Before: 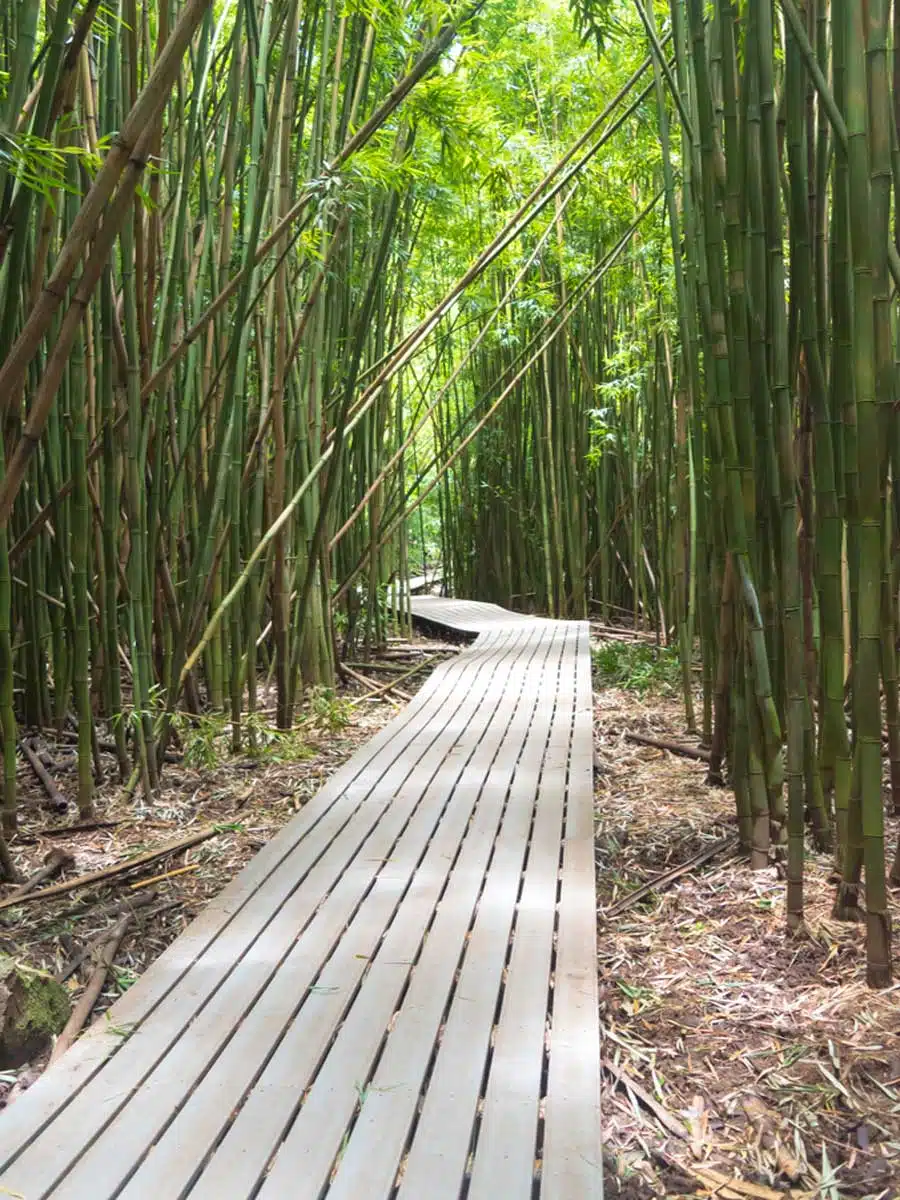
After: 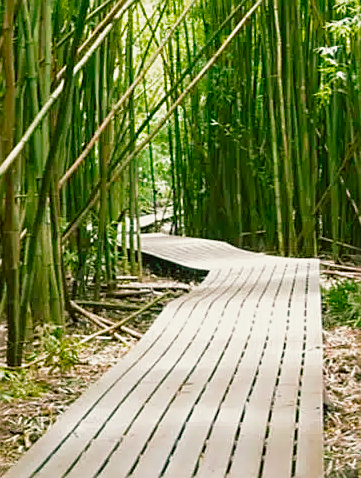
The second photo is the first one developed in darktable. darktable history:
crop: left 30.029%, top 30.248%, right 29.758%, bottom 29.904%
filmic rgb: black relative exposure -9.57 EV, white relative exposure 3.06 EV, threshold 3.03 EV, hardness 6.15, preserve chrominance no, color science v5 (2021), enable highlight reconstruction true
color balance rgb: shadows lift › chroma 12.012%, shadows lift › hue 130.64°, highlights gain › chroma 0.929%, highlights gain › hue 28.27°, linear chroma grading › global chroma -14.599%, perceptual saturation grading › global saturation 36.598%, perceptual saturation grading › shadows 35.758%, perceptual brilliance grading › global brilliance 2.55%, perceptual brilliance grading › highlights -2.383%, perceptual brilliance grading › shadows 3.679%, global vibrance 9.893%
velvia: on, module defaults
color correction: highlights a* -0.974, highlights b* 4.46, shadows a* 3.59
sharpen: on, module defaults
